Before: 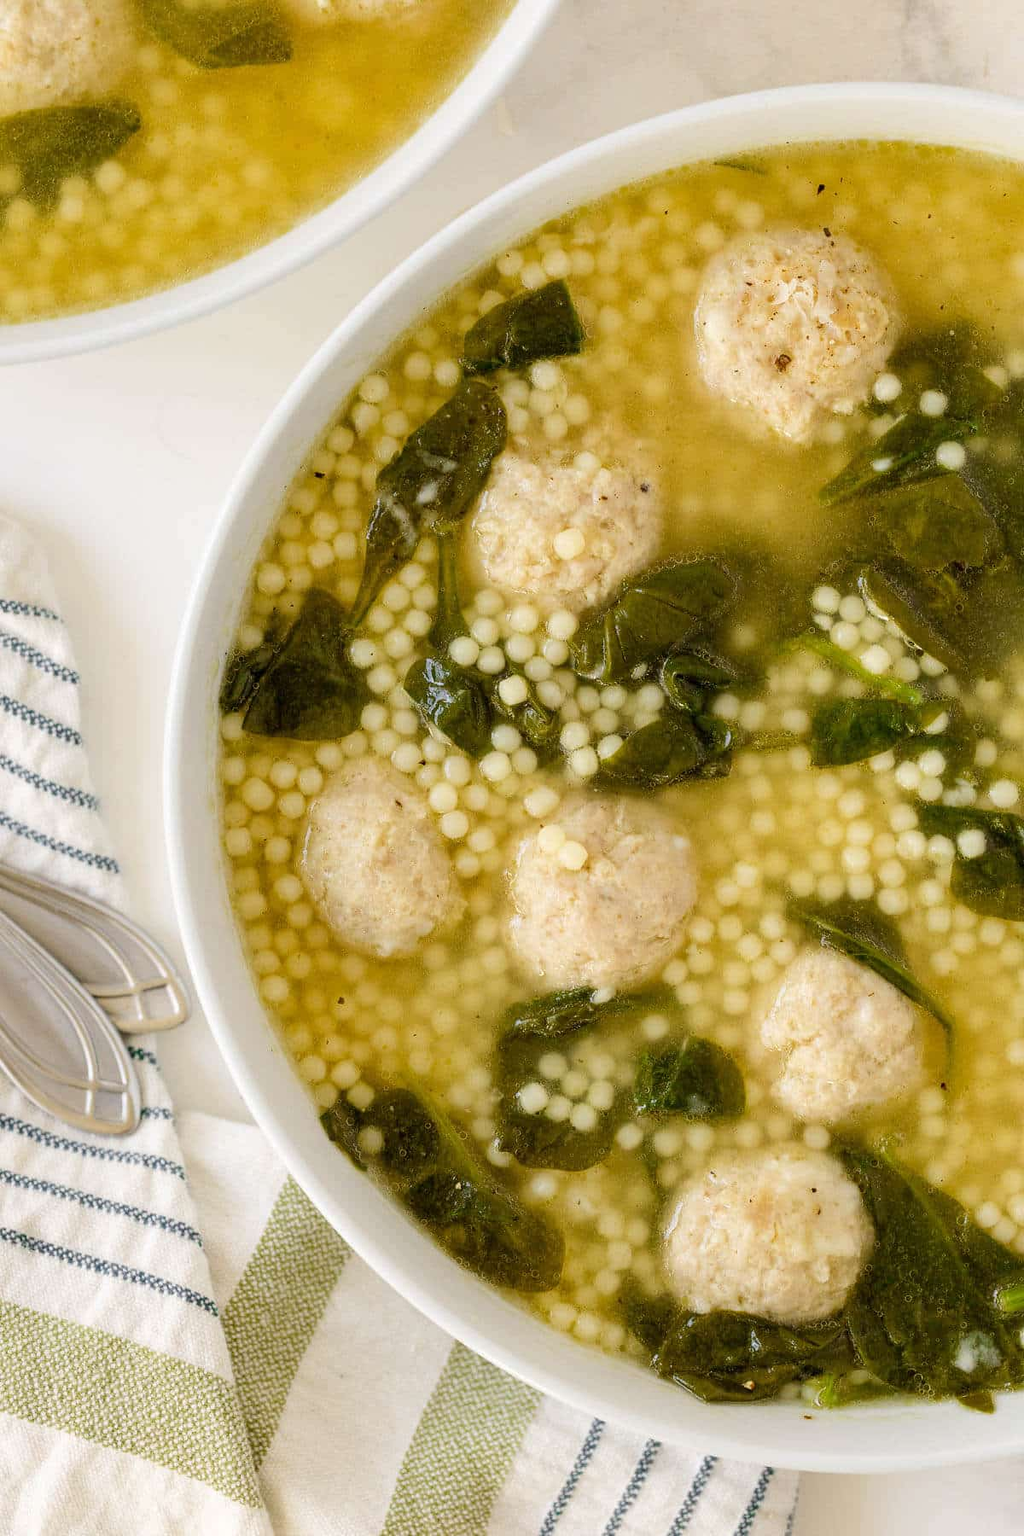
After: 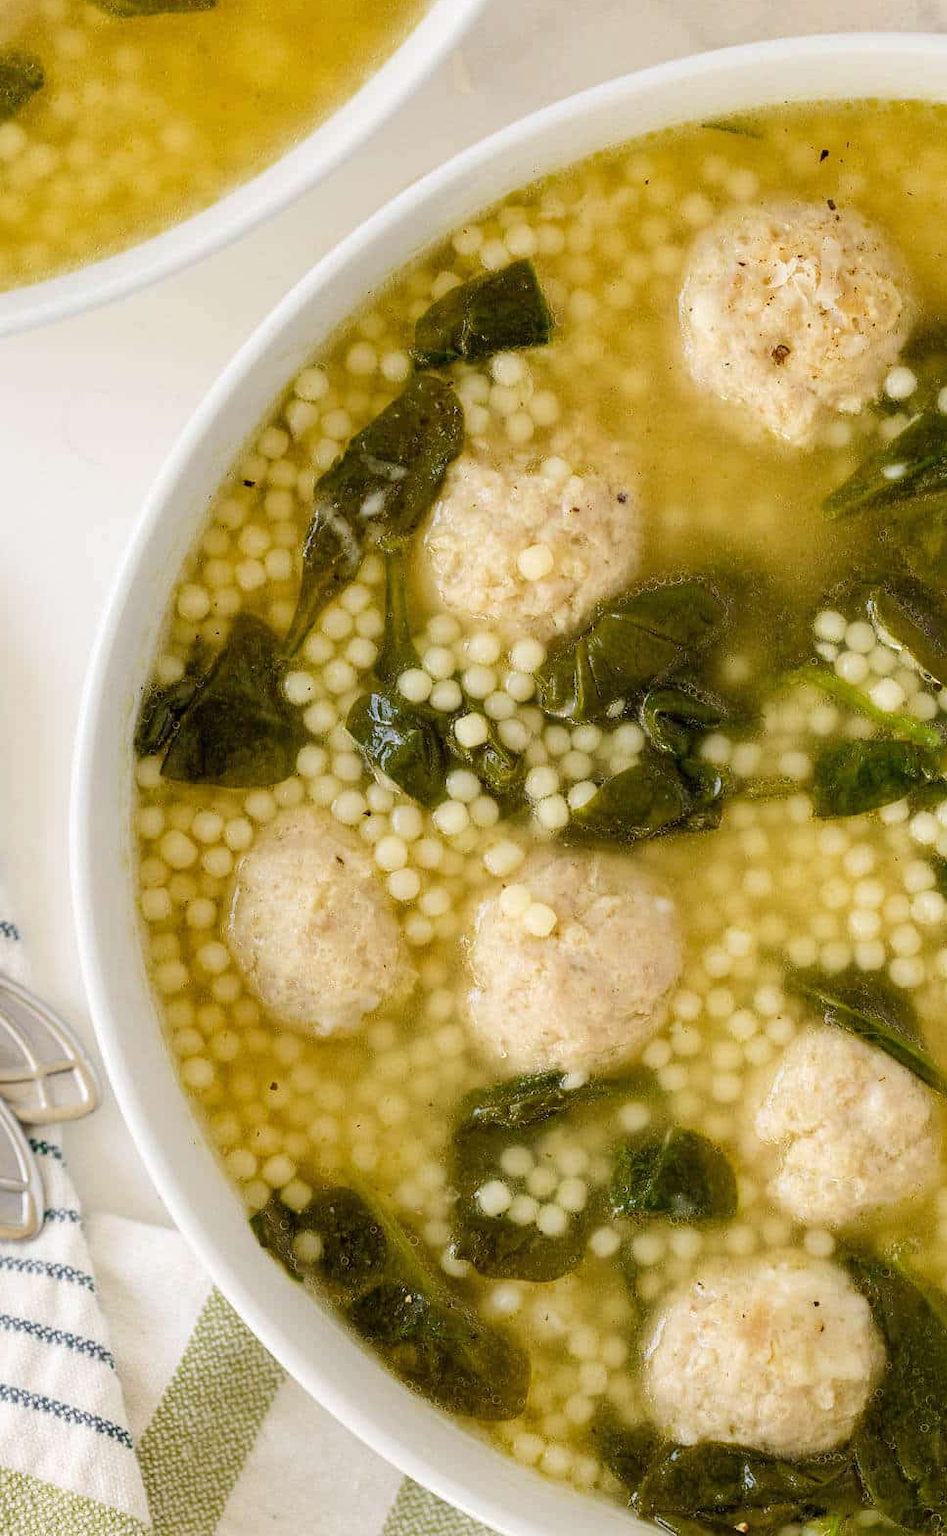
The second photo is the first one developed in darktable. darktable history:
crop: left 10.012%, top 3.527%, right 9.264%, bottom 9.268%
